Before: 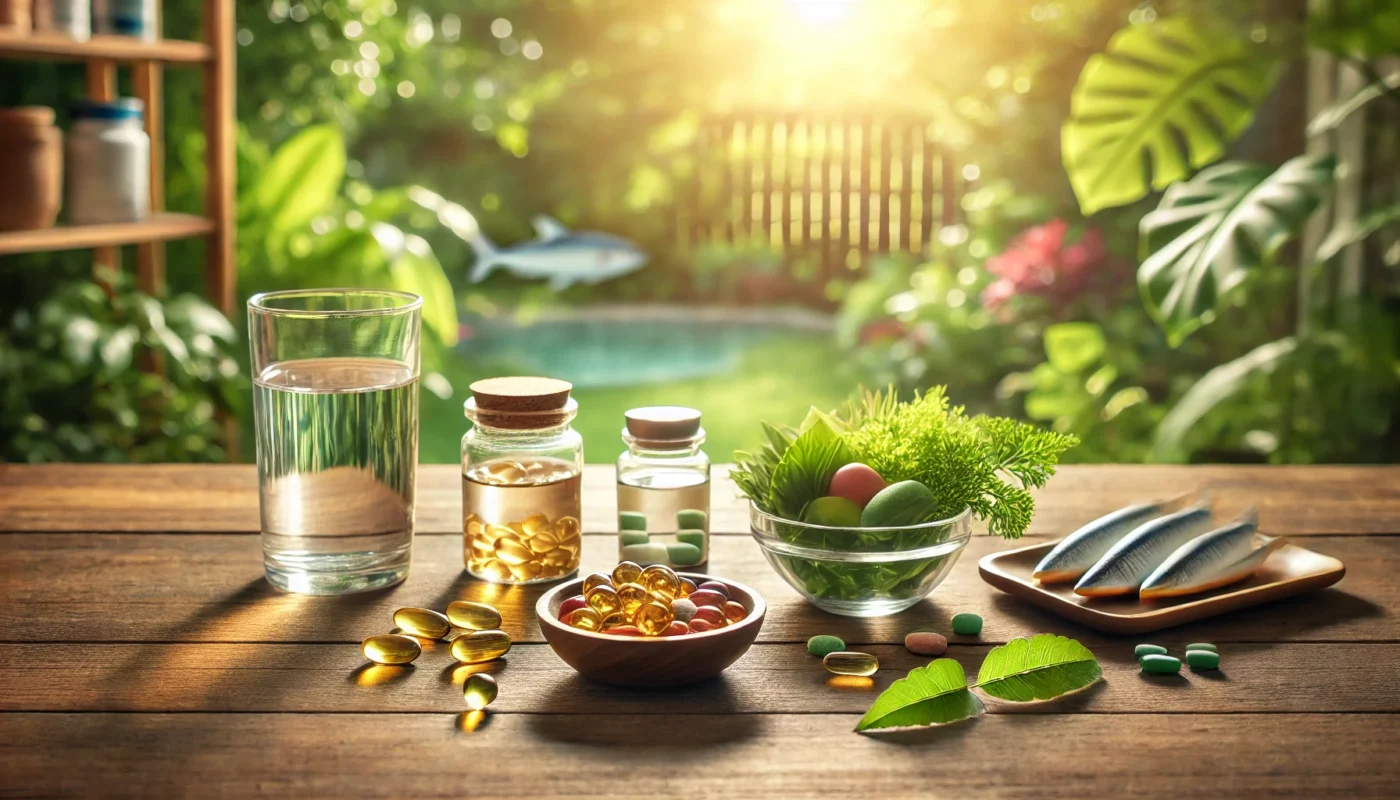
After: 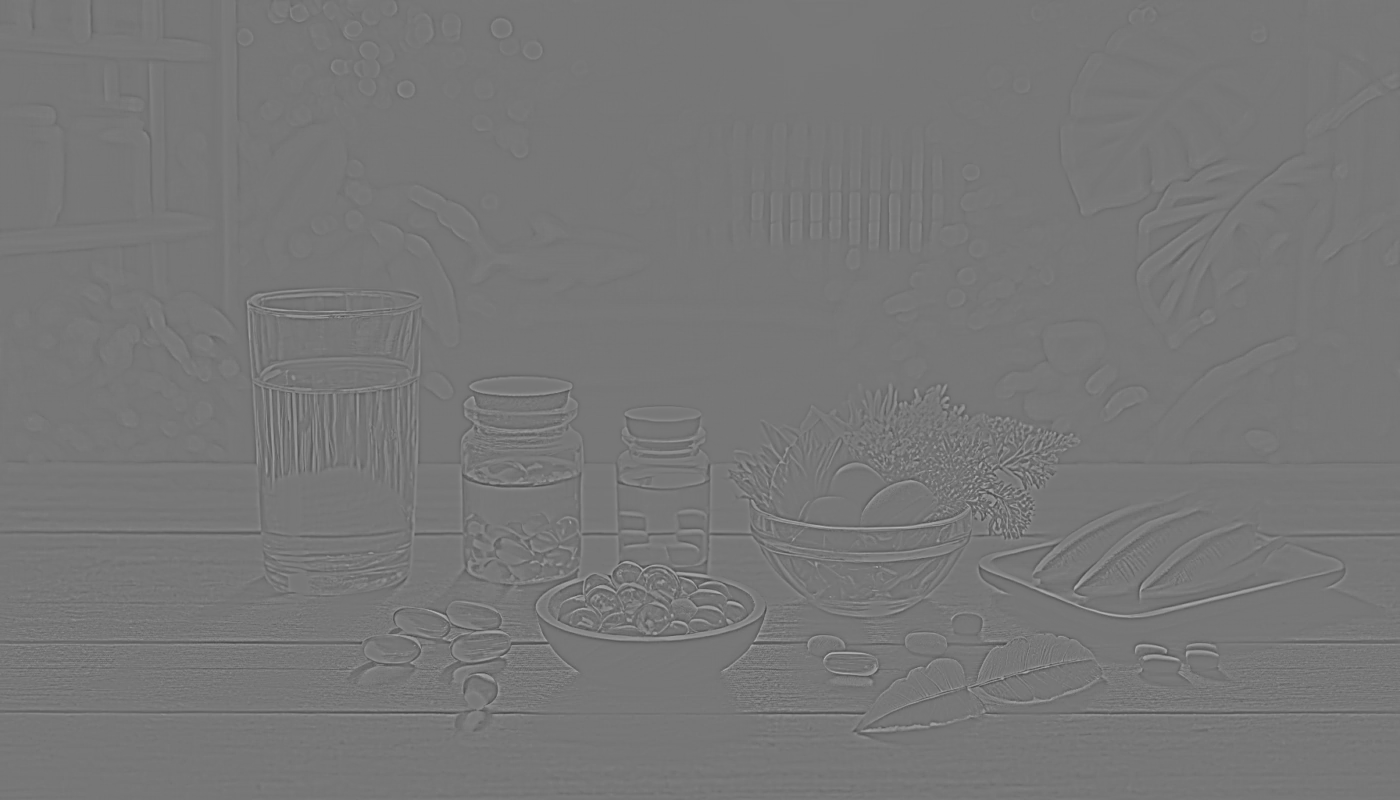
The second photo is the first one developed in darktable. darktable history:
highpass: sharpness 9.84%, contrast boost 9.94%
sharpen: on, module defaults
white balance: red 1.138, green 0.996, blue 0.812
